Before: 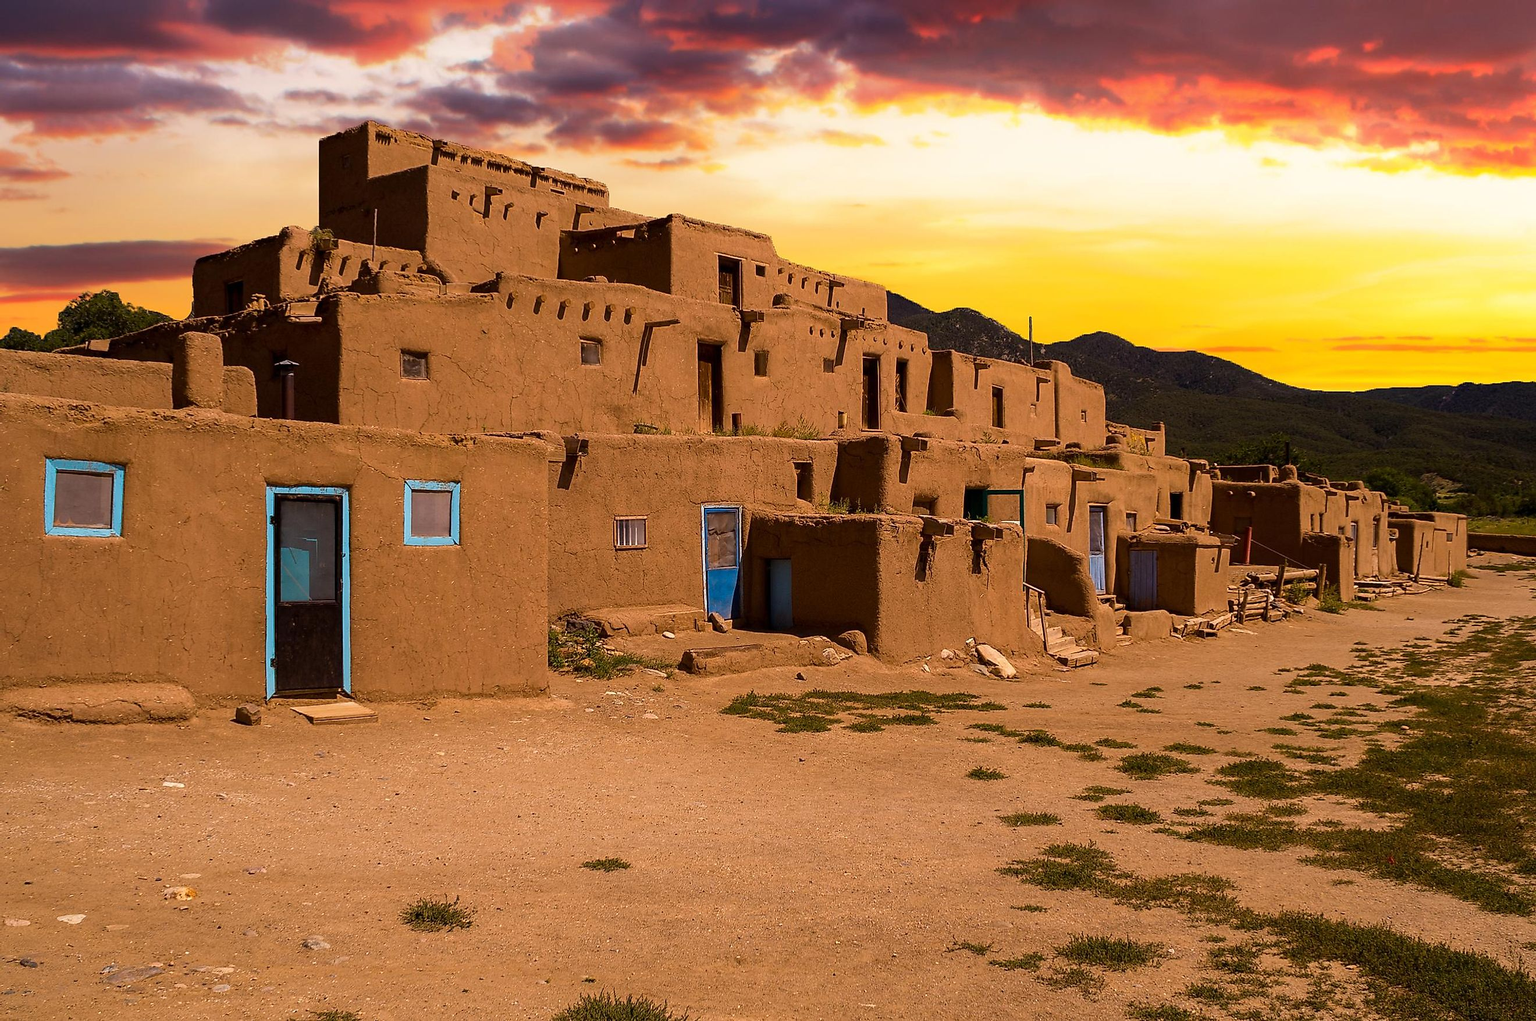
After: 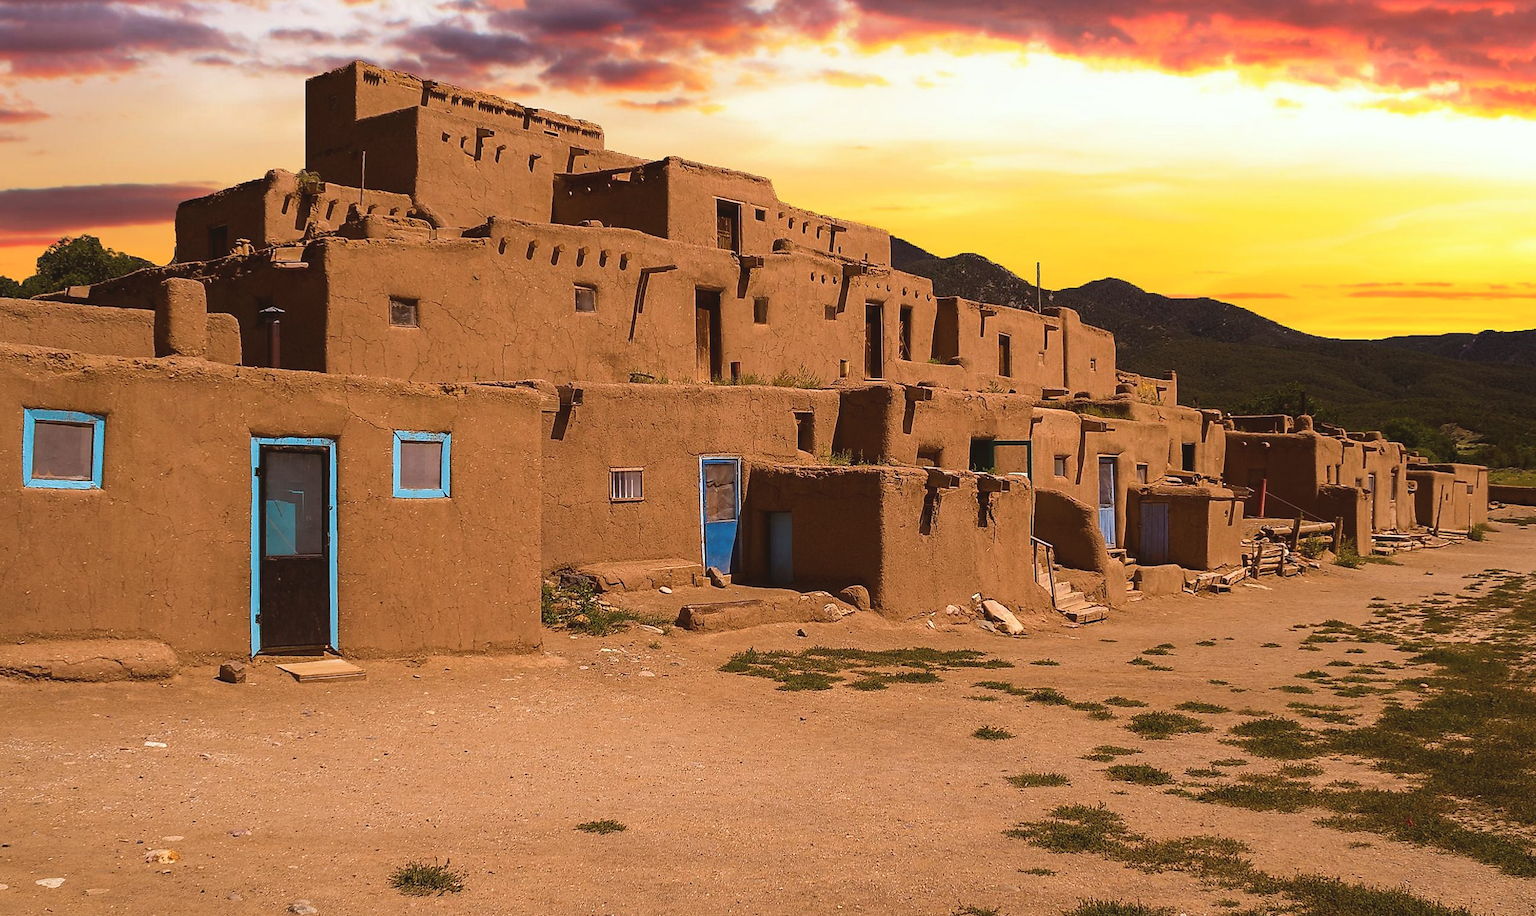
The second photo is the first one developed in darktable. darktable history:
color correction: highlights a* -3.28, highlights b* -6.24, shadows a* 3.1, shadows b* 5.19
crop: left 1.507%, top 6.147%, right 1.379%, bottom 6.637%
exposure: black level correction -0.008, exposure 0.067 EV, compensate highlight preservation false
